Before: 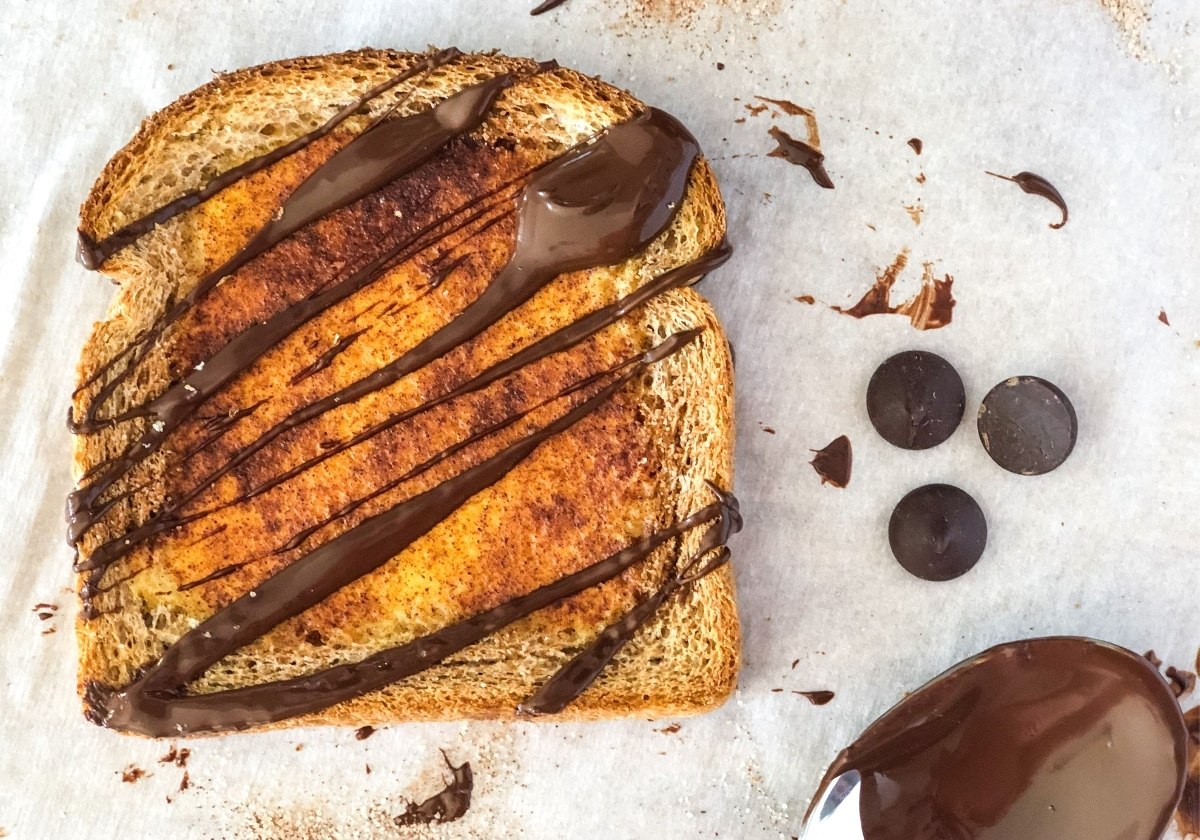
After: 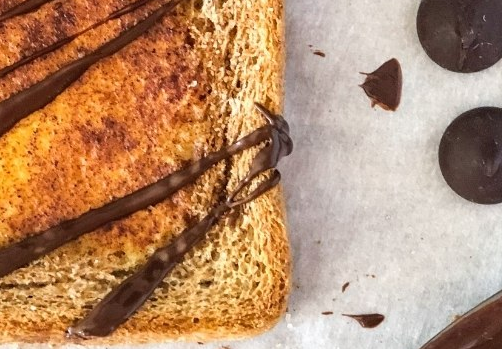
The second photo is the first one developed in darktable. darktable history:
crop: left 37.53%, top 44.973%, right 20.618%, bottom 13.397%
